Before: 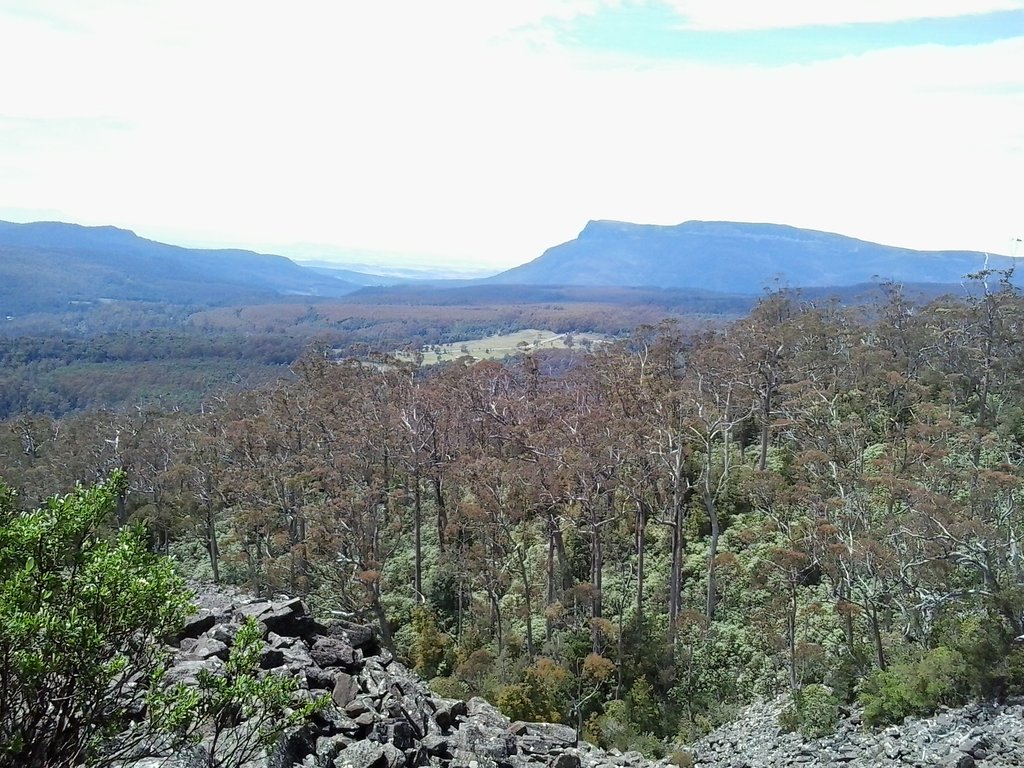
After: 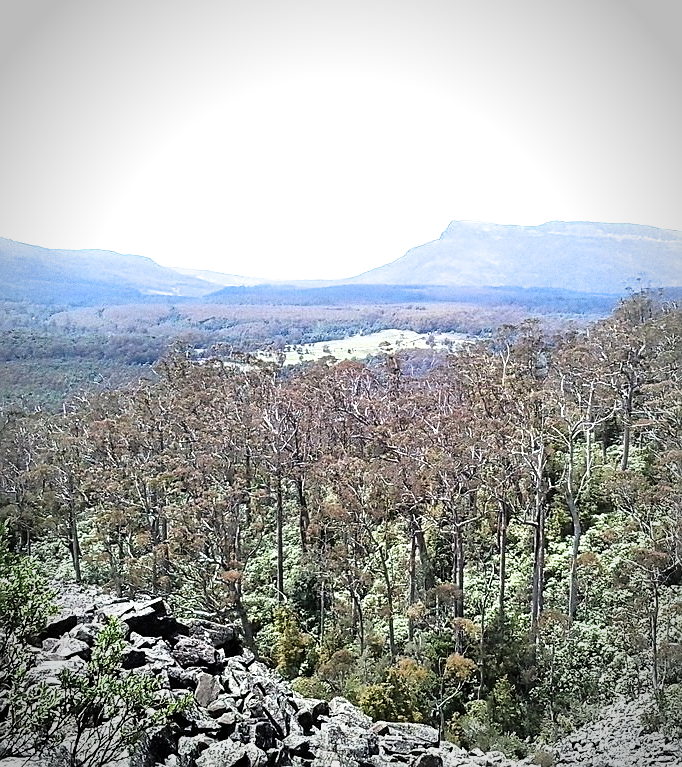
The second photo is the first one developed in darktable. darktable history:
sharpen: on, module defaults
vignetting: automatic ratio true
exposure: exposure 0.669 EV, compensate highlight preservation false
filmic rgb: black relative exposure -9.08 EV, white relative exposure 2.3 EV, hardness 7.49
crop and rotate: left 13.537%, right 19.796%
grain: coarseness 0.47 ISO
